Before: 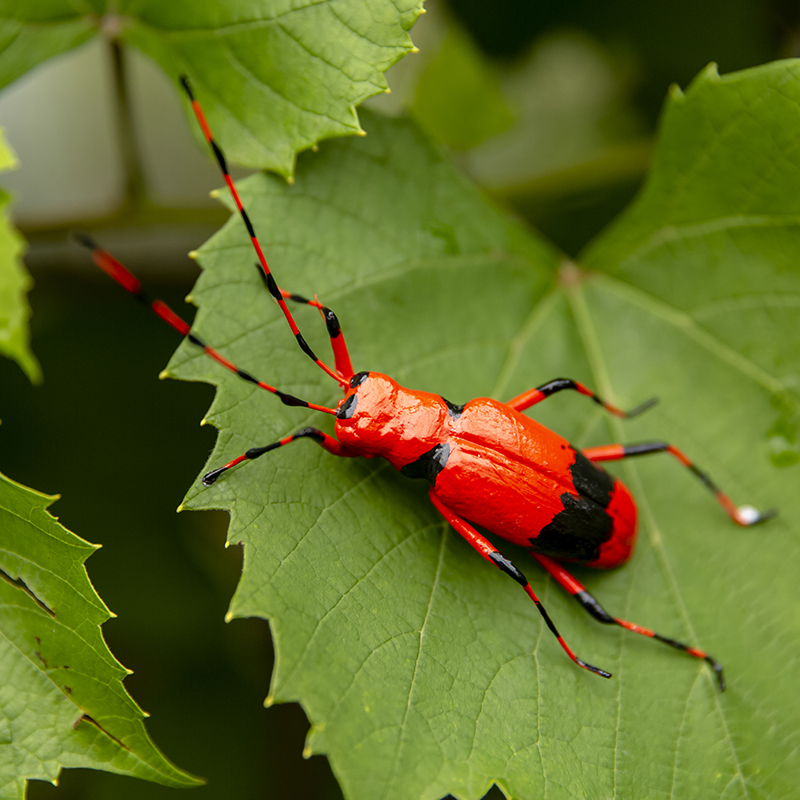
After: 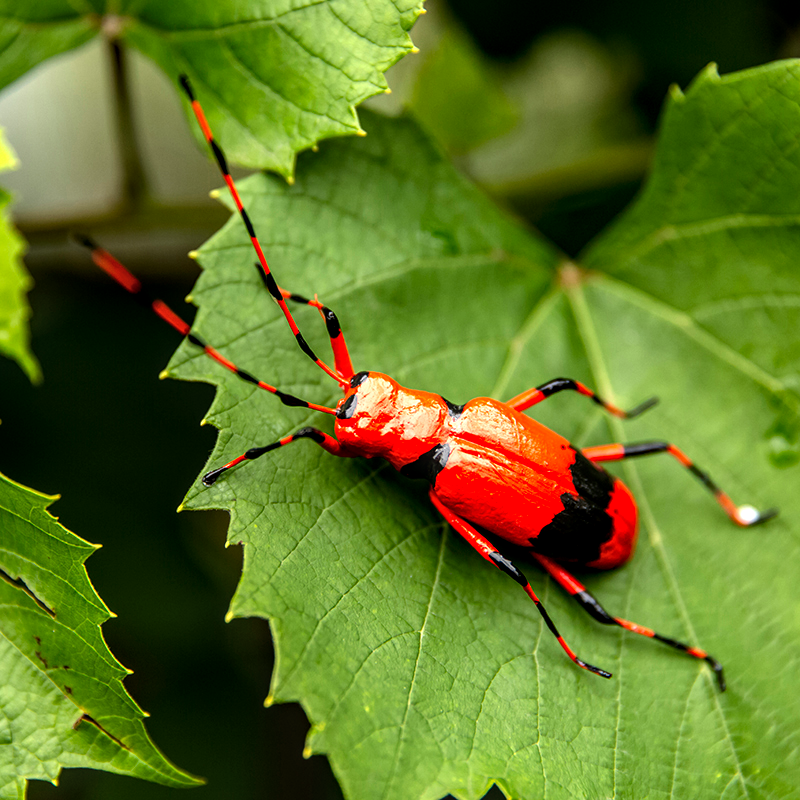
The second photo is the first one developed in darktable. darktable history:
tone equalizer: -8 EV -0.75 EV, -7 EV -0.7 EV, -6 EV -0.6 EV, -5 EV -0.4 EV, -3 EV 0.4 EV, -2 EV 0.6 EV, -1 EV 0.7 EV, +0 EV 0.75 EV, edges refinement/feathering 500, mask exposure compensation -1.57 EV, preserve details no
local contrast: detail 130%
